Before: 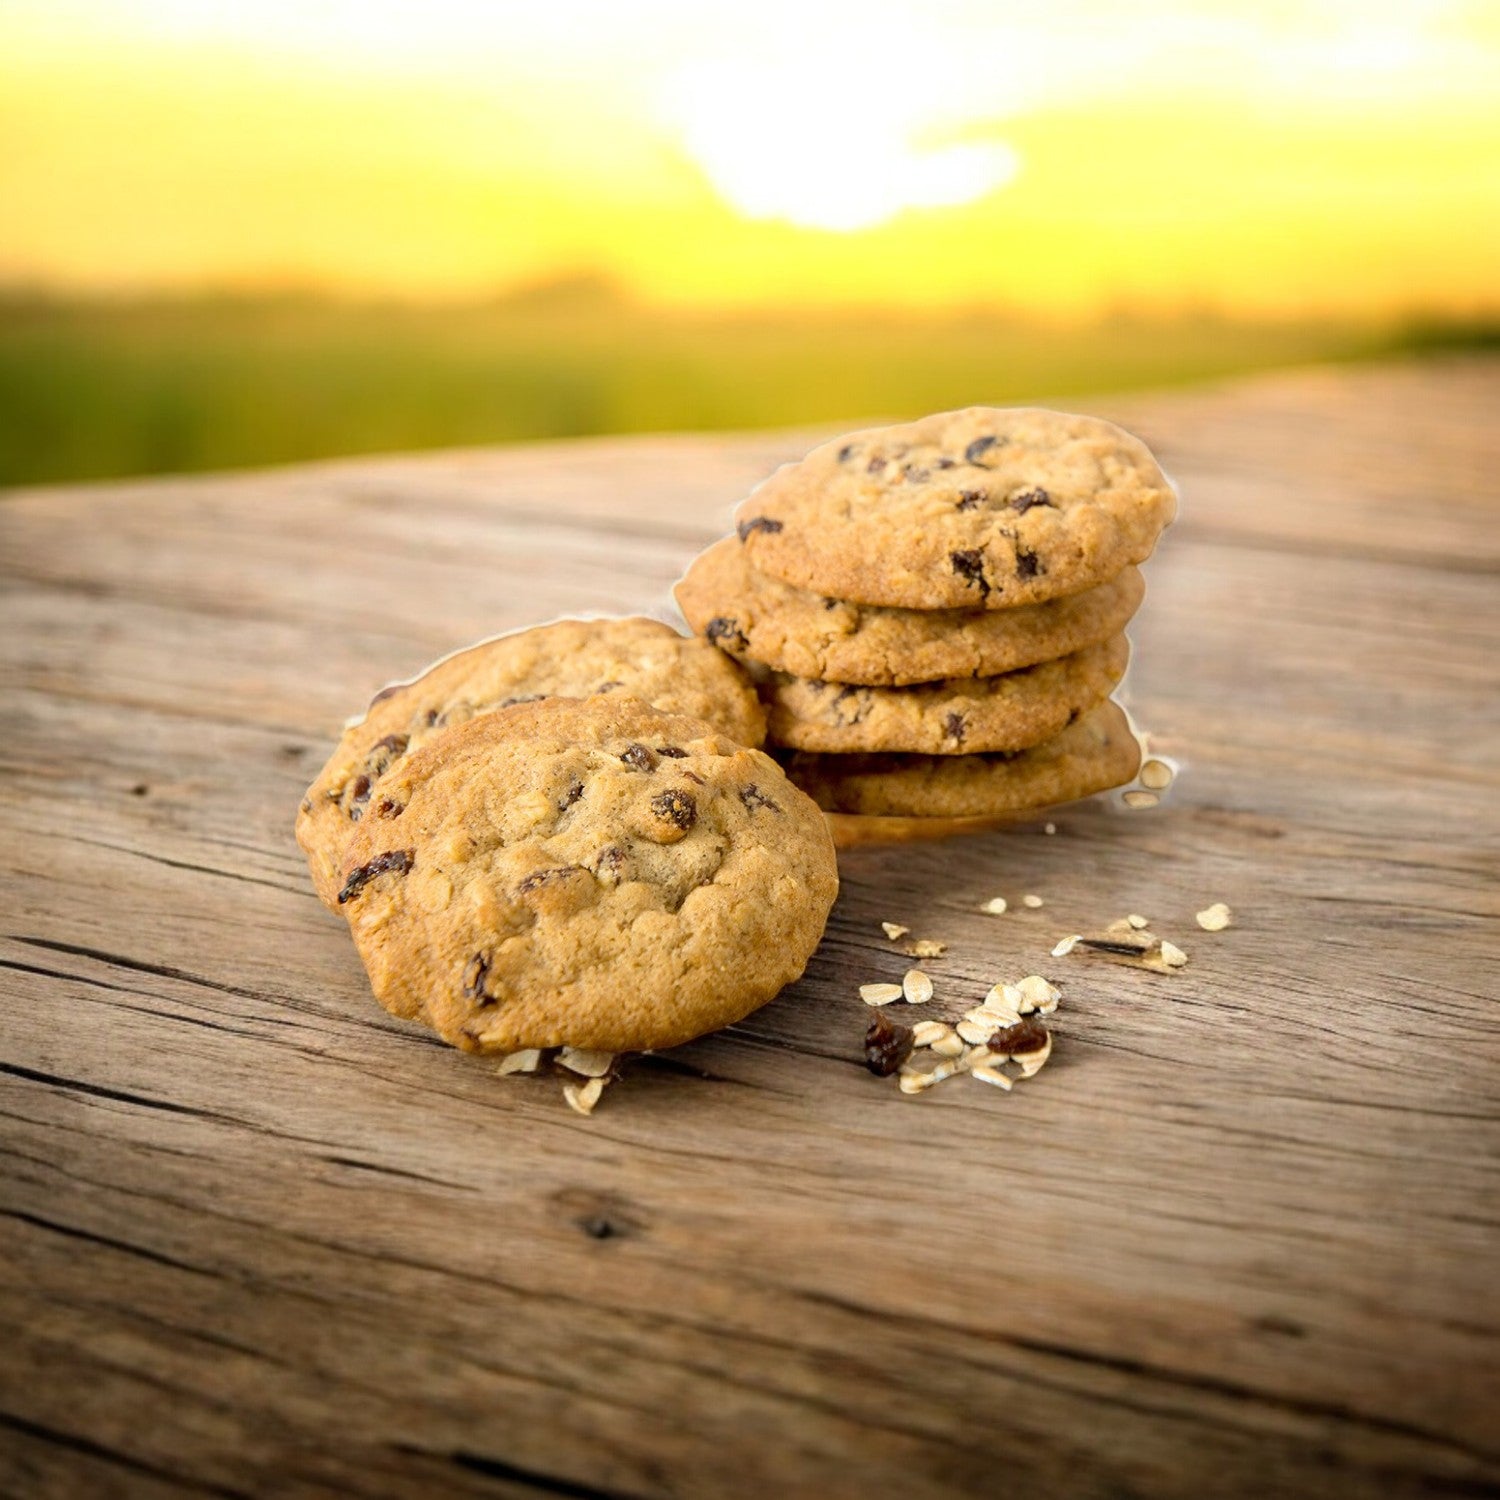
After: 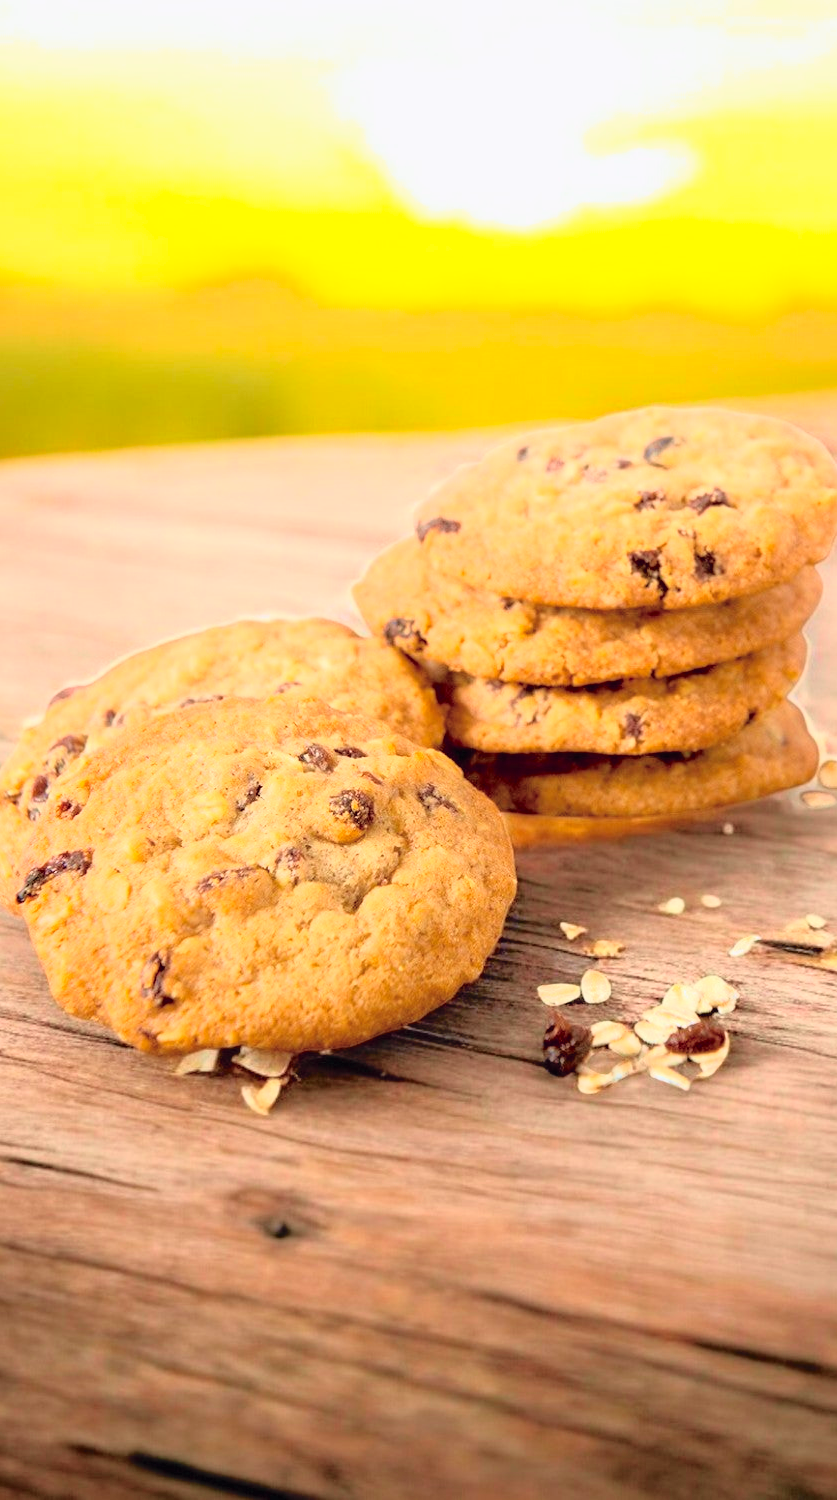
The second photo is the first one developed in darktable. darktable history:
contrast brightness saturation: contrast 0.067, brightness 0.176, saturation 0.409
crop: left 21.476%, right 22.663%
tone curve: curves: ch0 [(0, 0.009) (0.105, 0.08) (0.195, 0.18) (0.283, 0.316) (0.384, 0.434) (0.485, 0.531) (0.638, 0.69) (0.81, 0.872) (1, 0.977)]; ch1 [(0, 0) (0.161, 0.092) (0.35, 0.33) (0.379, 0.401) (0.456, 0.469) (0.498, 0.502) (0.52, 0.536) (0.586, 0.617) (0.635, 0.655) (1, 1)]; ch2 [(0, 0) (0.371, 0.362) (0.437, 0.437) (0.483, 0.484) (0.53, 0.515) (0.56, 0.571) (0.622, 0.606) (1, 1)], color space Lab, independent channels, preserve colors none
color correction: highlights a* -0.309, highlights b* -0.108
